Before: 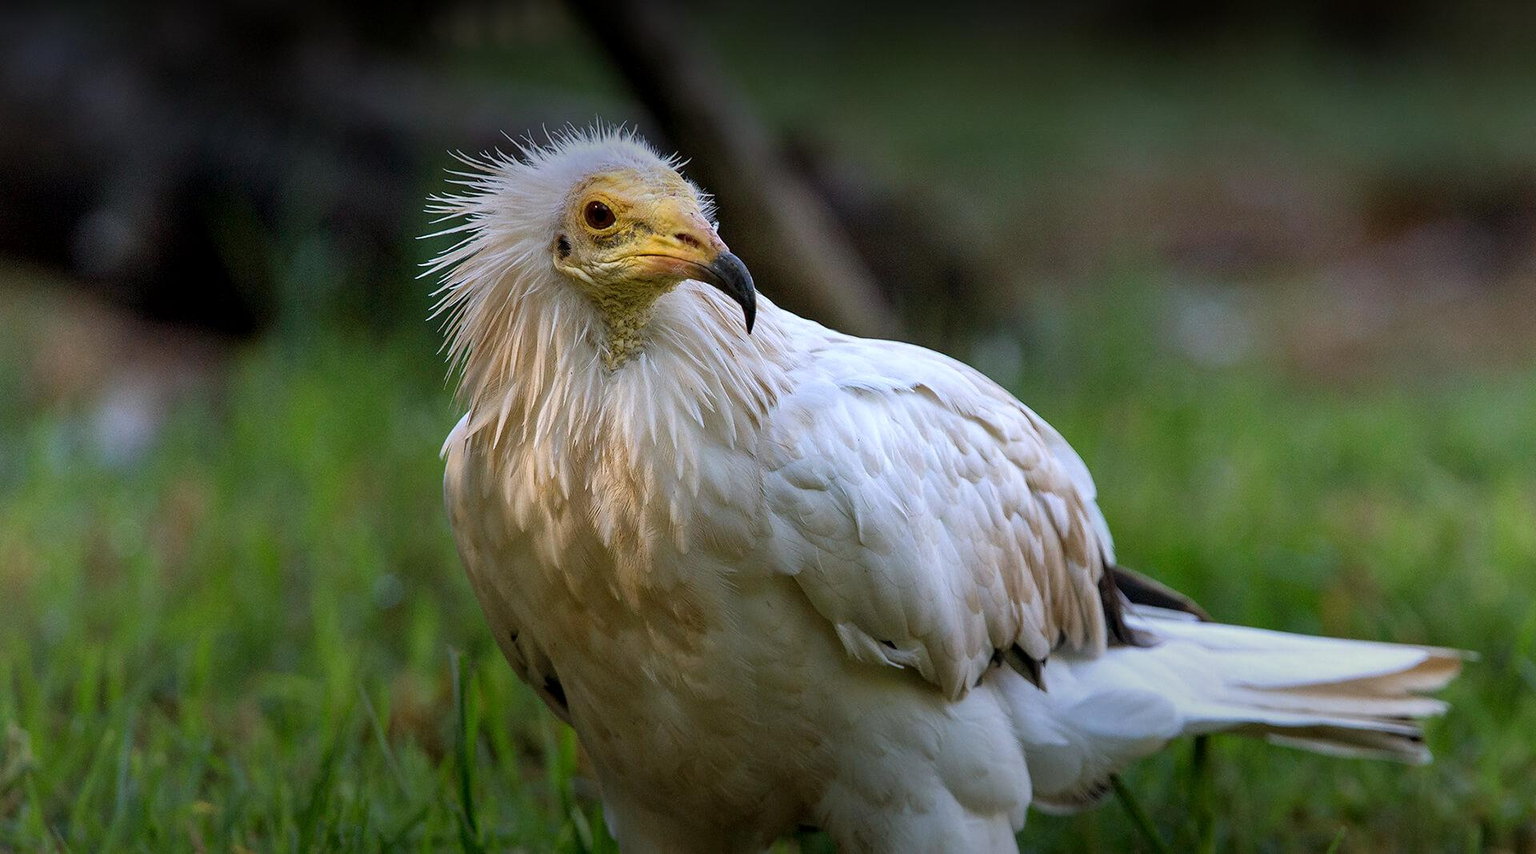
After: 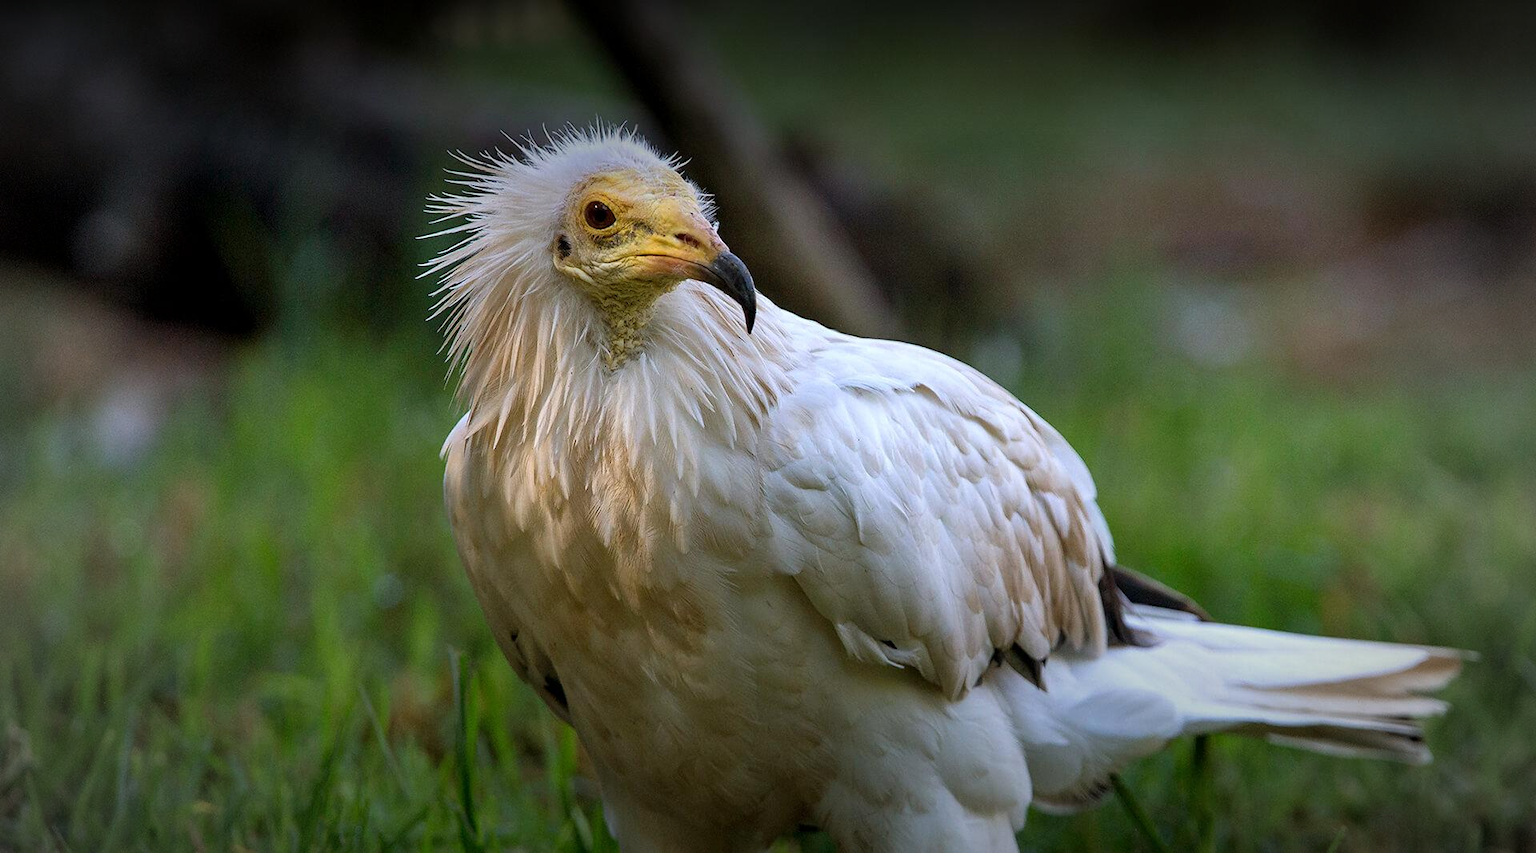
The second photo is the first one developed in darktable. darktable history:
vignetting: fall-off start 71.56%, saturation -0.652, unbound false
